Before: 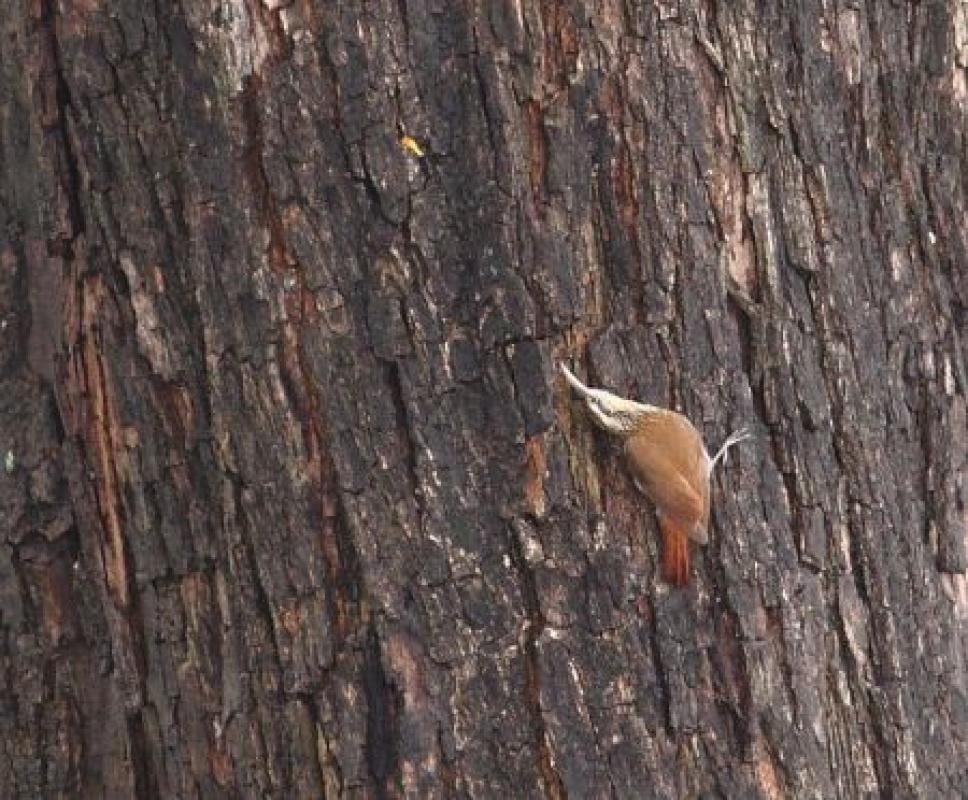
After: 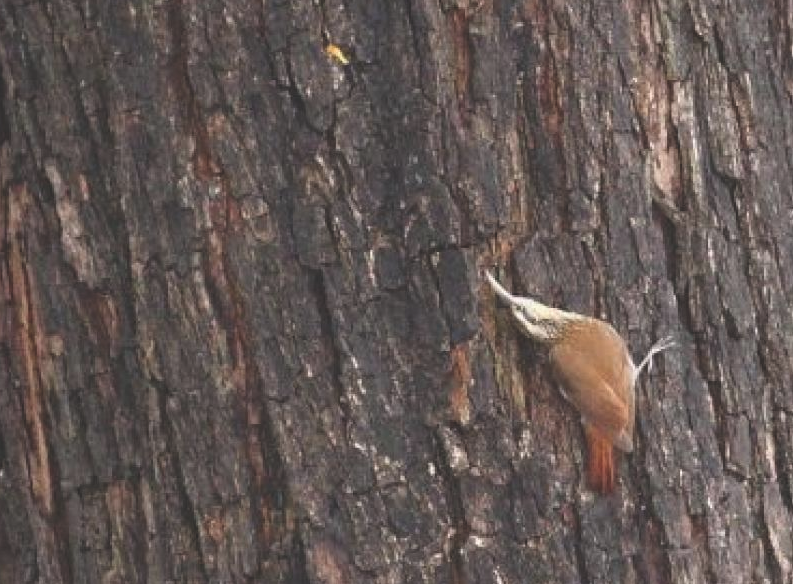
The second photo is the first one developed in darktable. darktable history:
exposure: black level correction -0.022, exposure -0.038 EV, compensate exposure bias true, compensate highlight preservation false
crop: left 7.822%, top 11.534%, right 10.188%, bottom 15.461%
